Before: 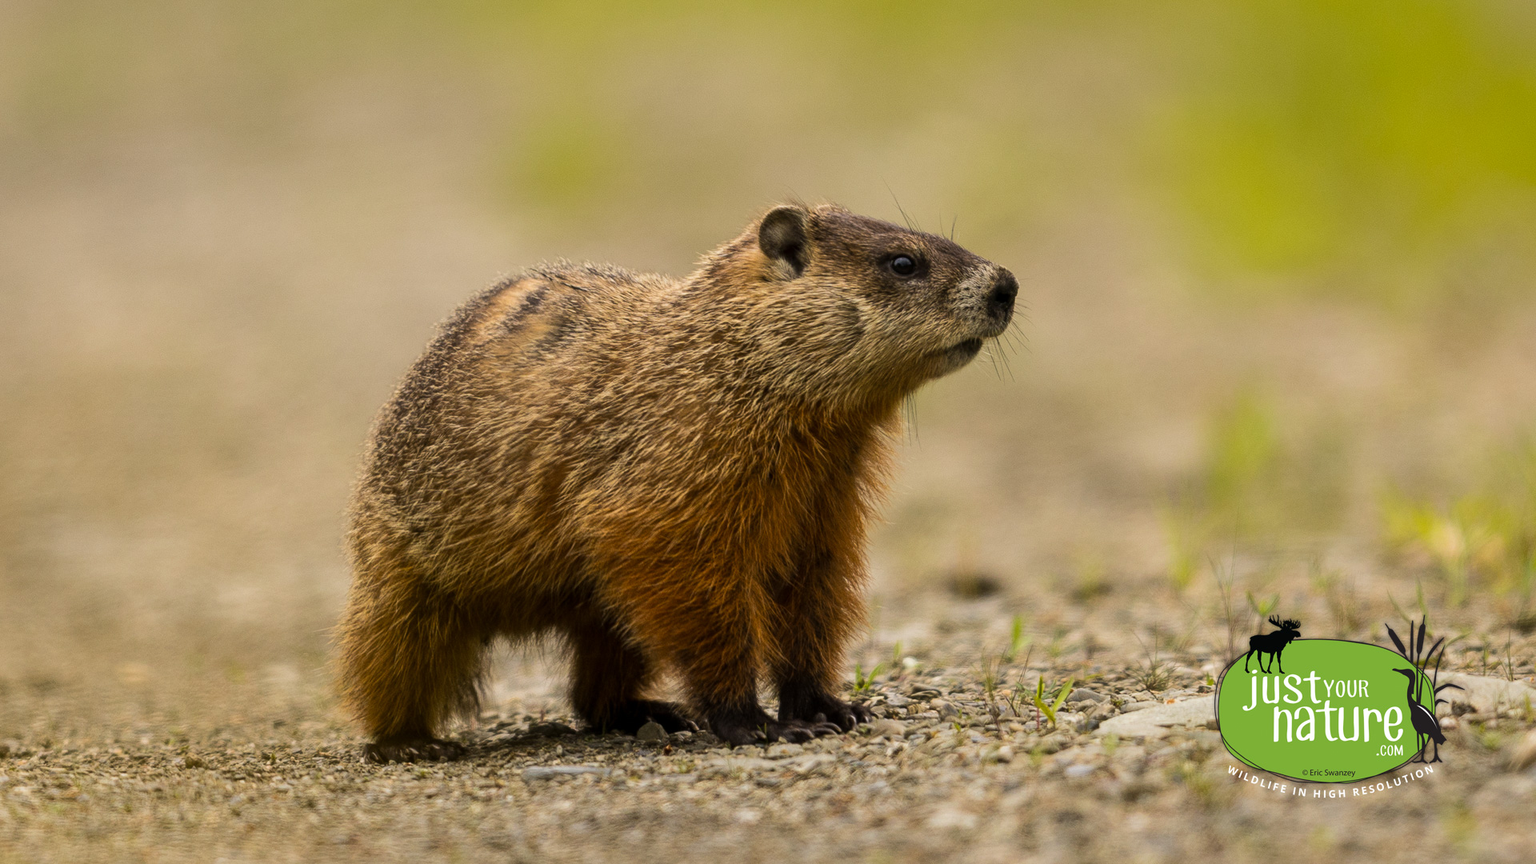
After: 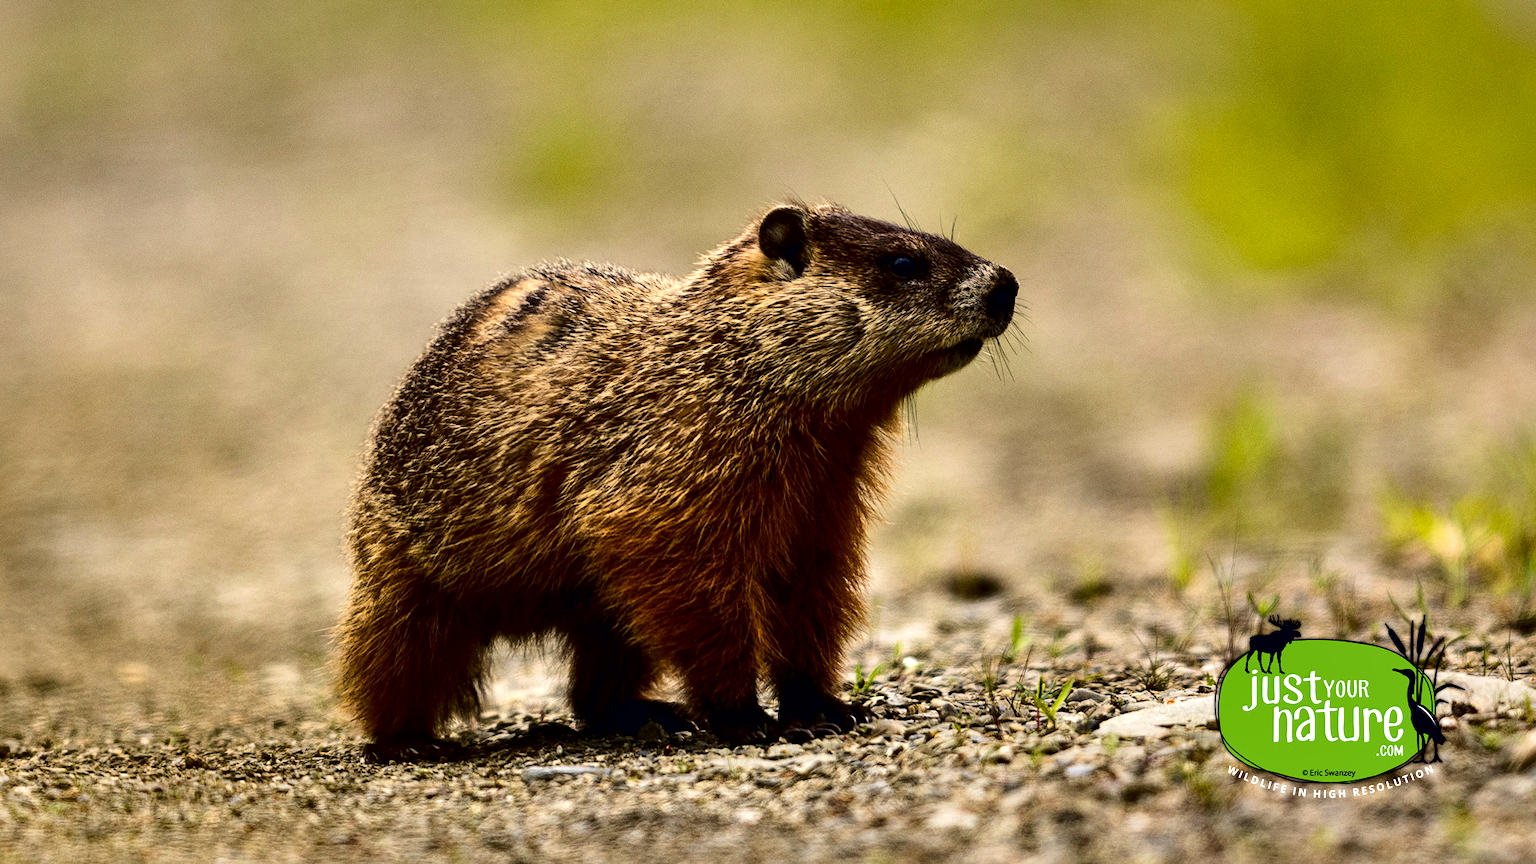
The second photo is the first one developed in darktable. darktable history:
contrast equalizer: octaves 7, y [[0.6 ×6], [0.55 ×6], [0 ×6], [0 ×6], [0 ×6]]
local contrast: mode bilateral grid, contrast 20, coarseness 50, detail 120%, midtone range 0.2
contrast brightness saturation: contrast 0.2, brightness -0.11, saturation 0.1
